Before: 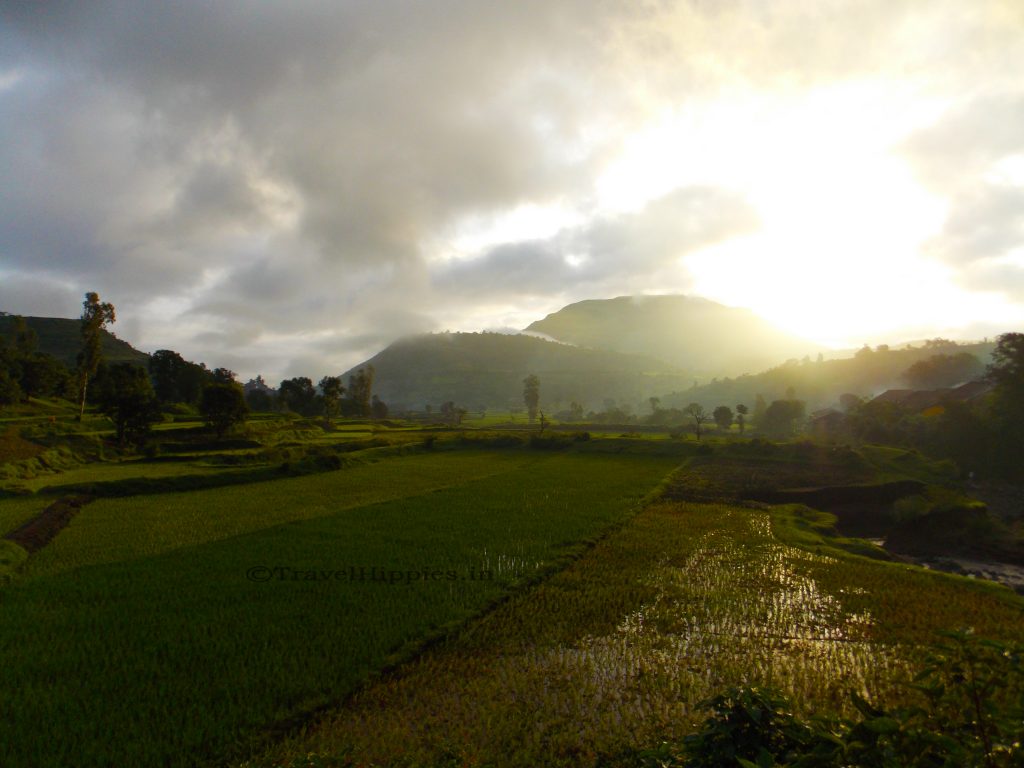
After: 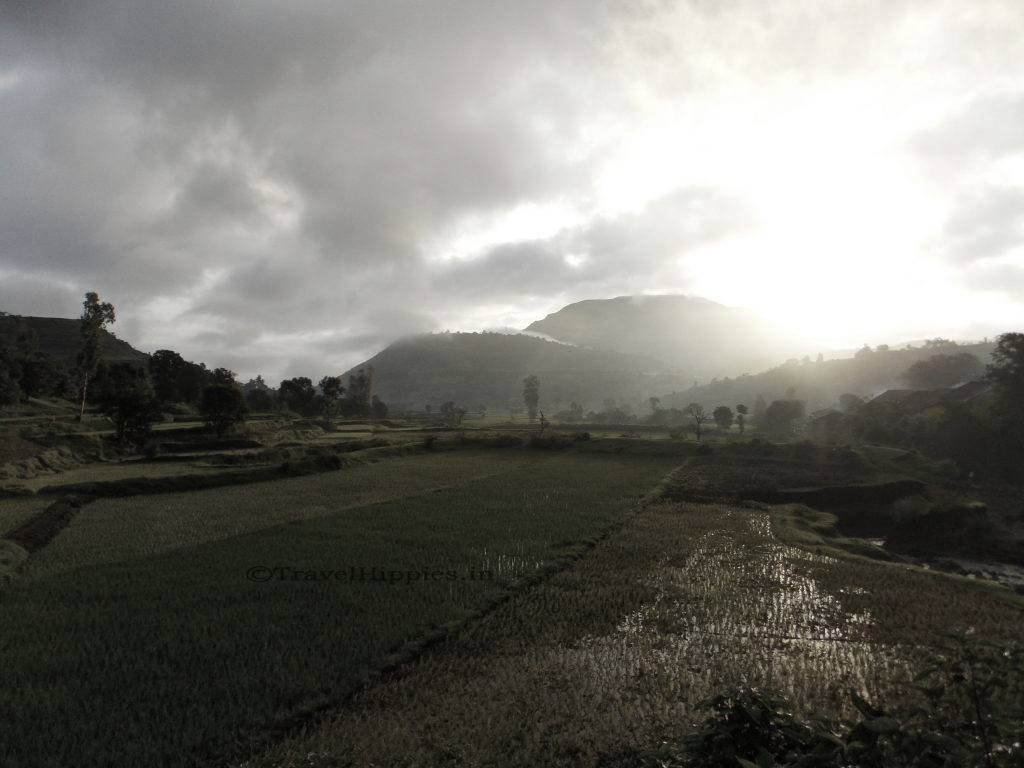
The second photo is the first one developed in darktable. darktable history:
color zones: curves: ch1 [(0, 0.34) (0.143, 0.164) (0.286, 0.152) (0.429, 0.176) (0.571, 0.173) (0.714, 0.188) (0.857, 0.199) (1, 0.34)]
